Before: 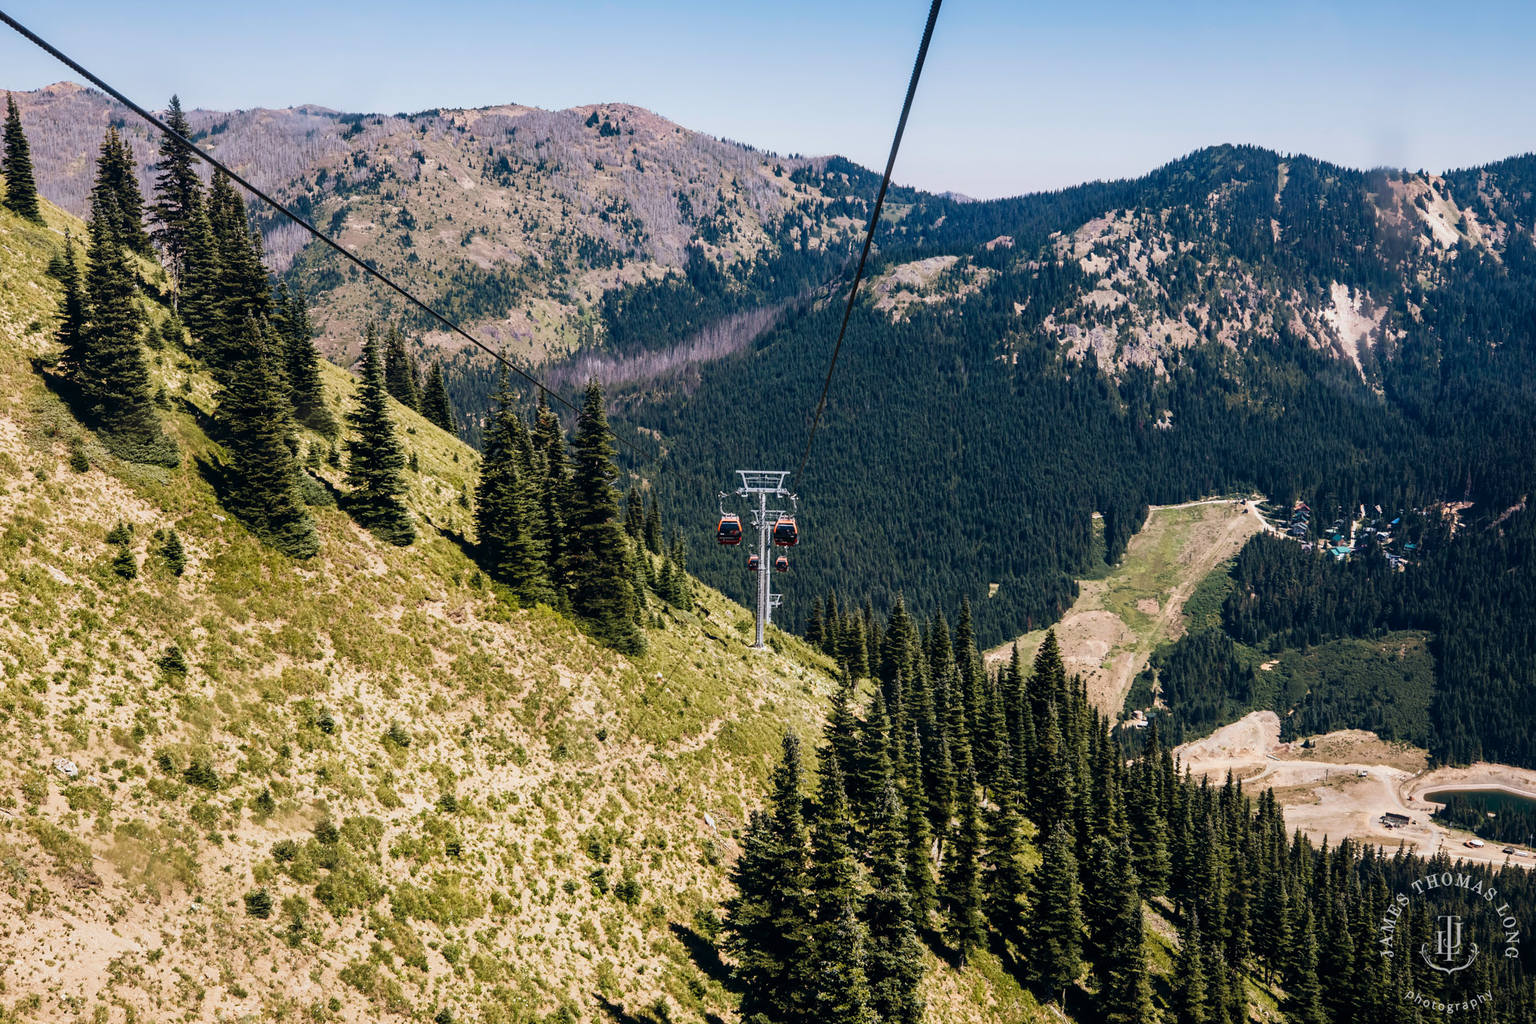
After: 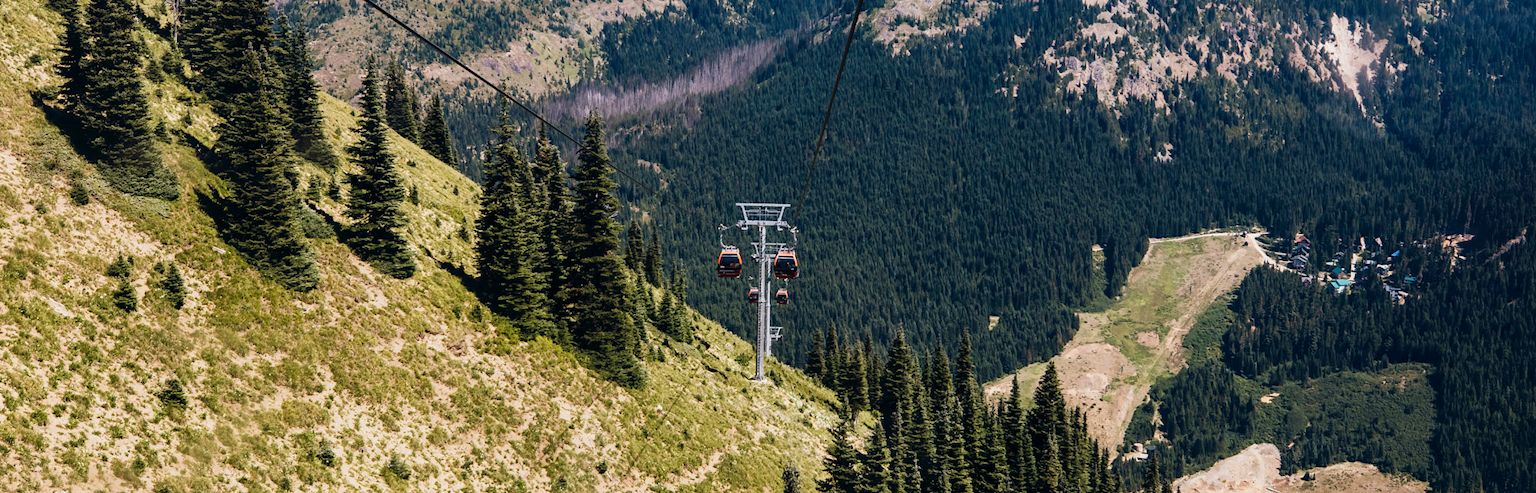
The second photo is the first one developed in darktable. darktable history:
crop and rotate: top 26.115%, bottom 25.599%
